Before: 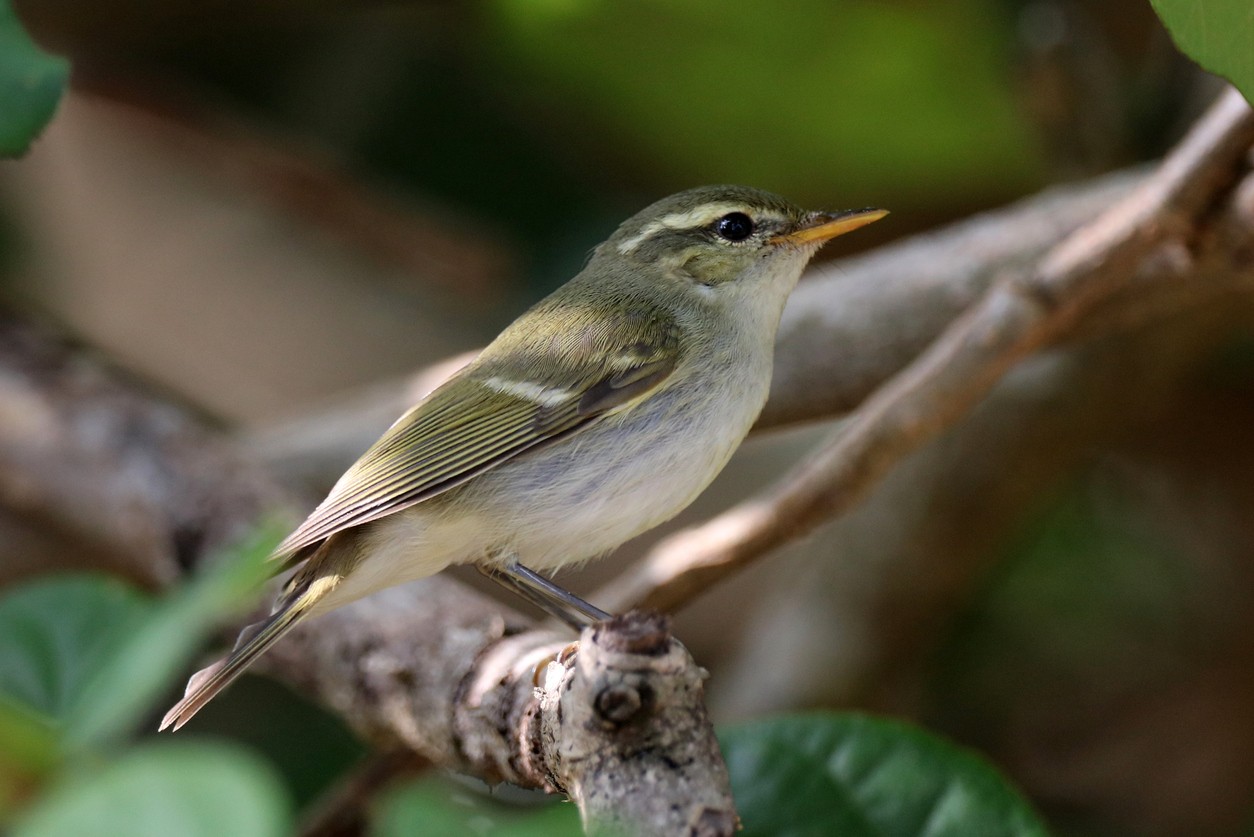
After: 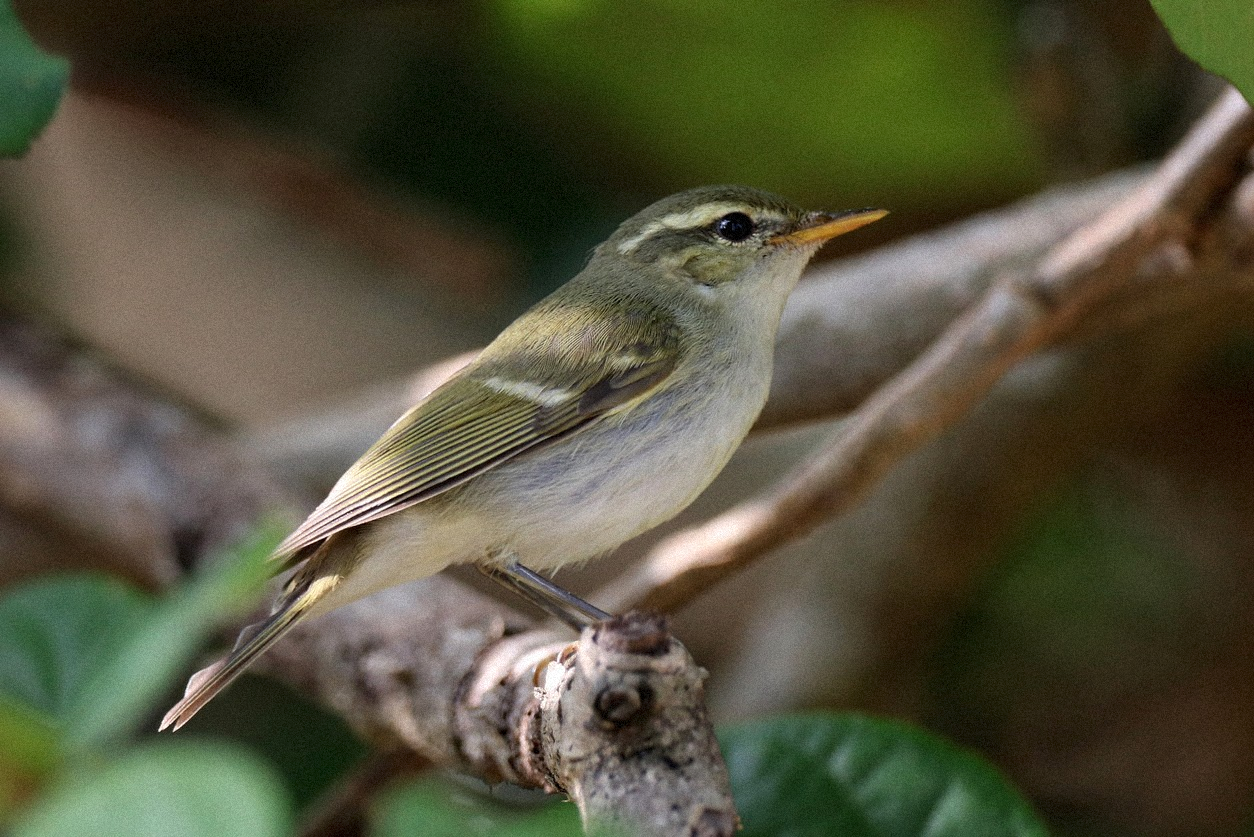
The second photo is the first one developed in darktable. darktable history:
color balance: input saturation 99%
grain: mid-tones bias 0%
